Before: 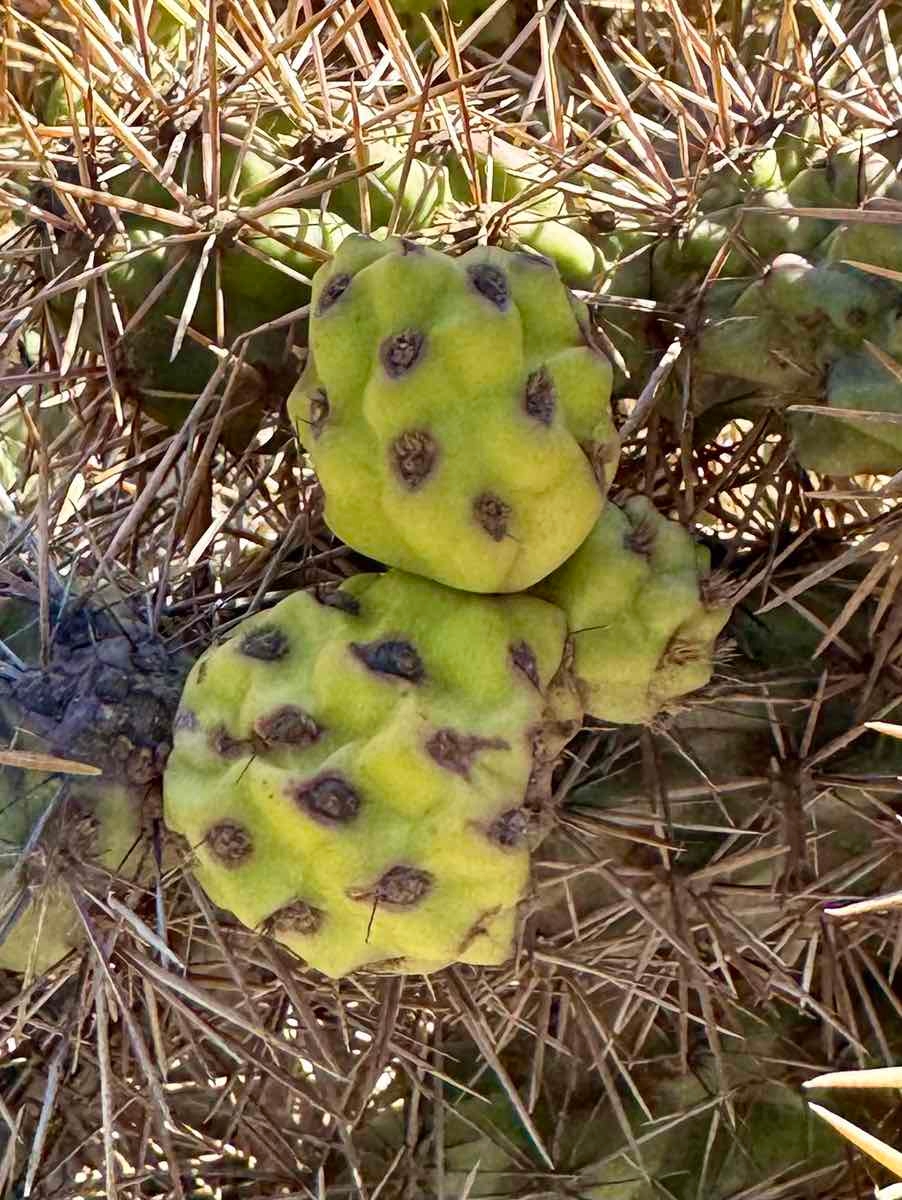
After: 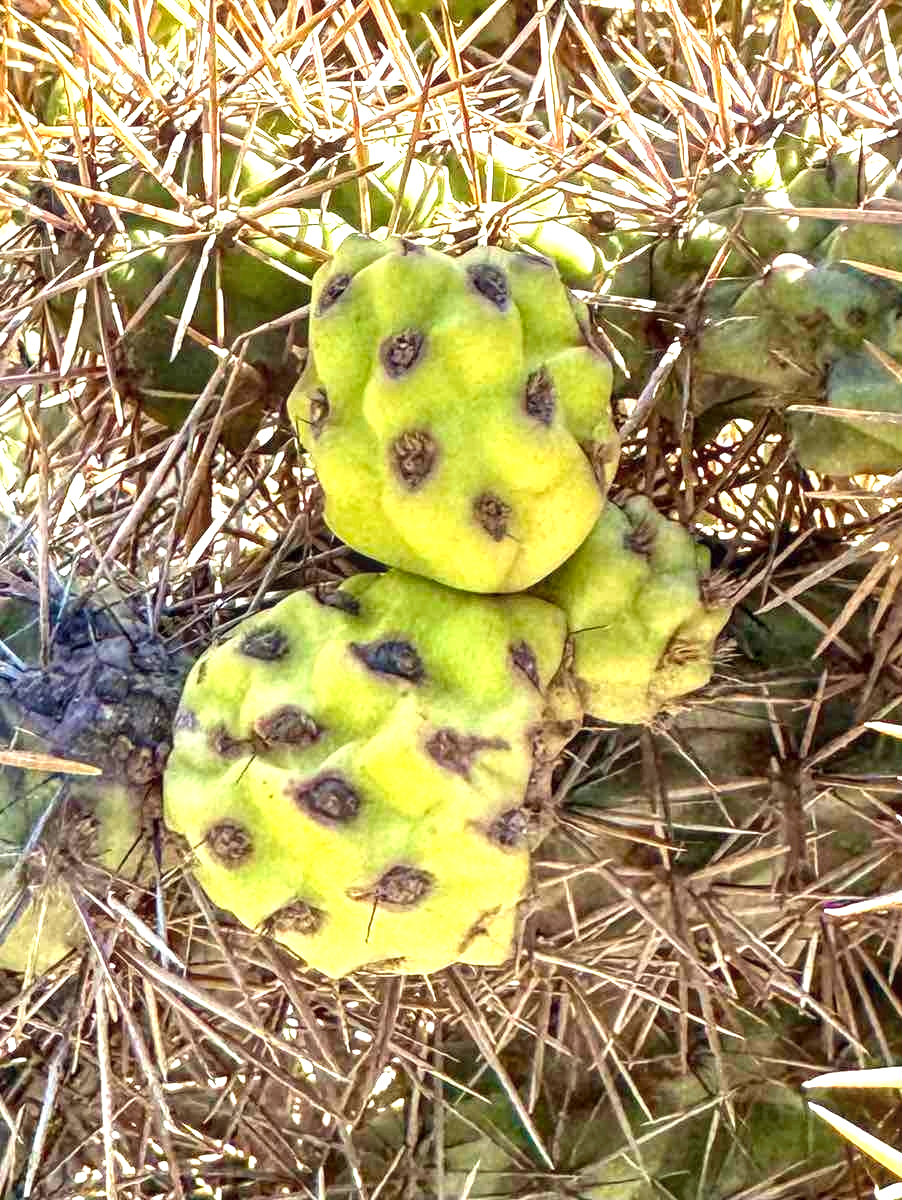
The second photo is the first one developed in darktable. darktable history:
local contrast: on, module defaults
color correction: highlights a* -2.63, highlights b* 2.34
exposure: black level correction 0, exposure 1.2 EV, compensate highlight preservation false
